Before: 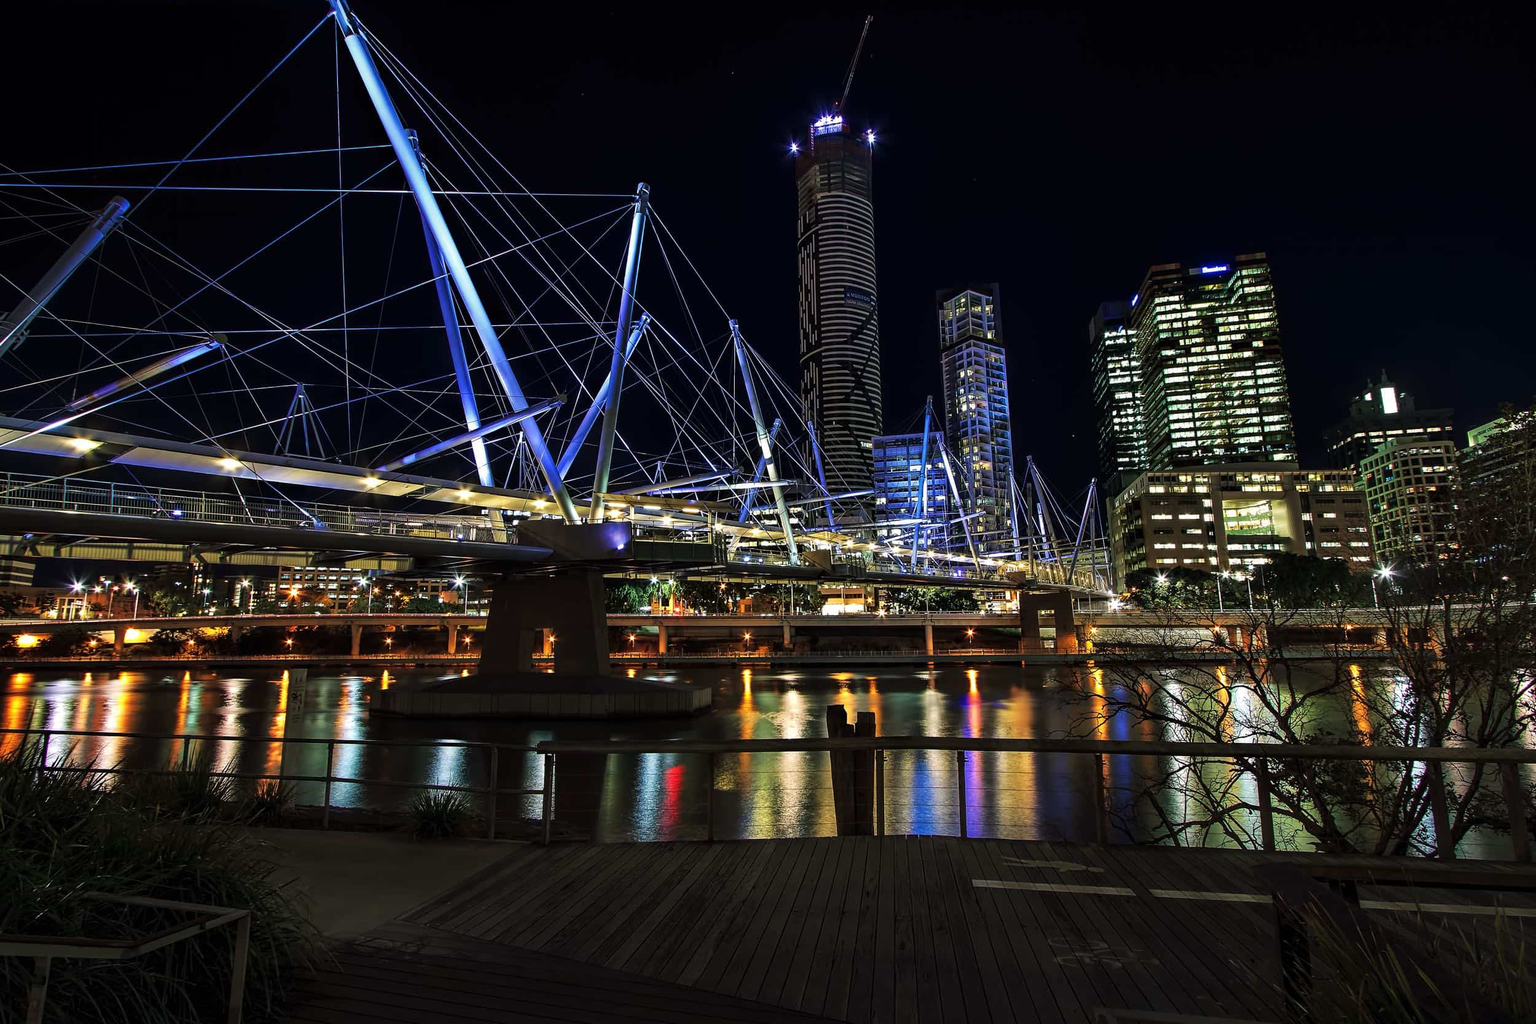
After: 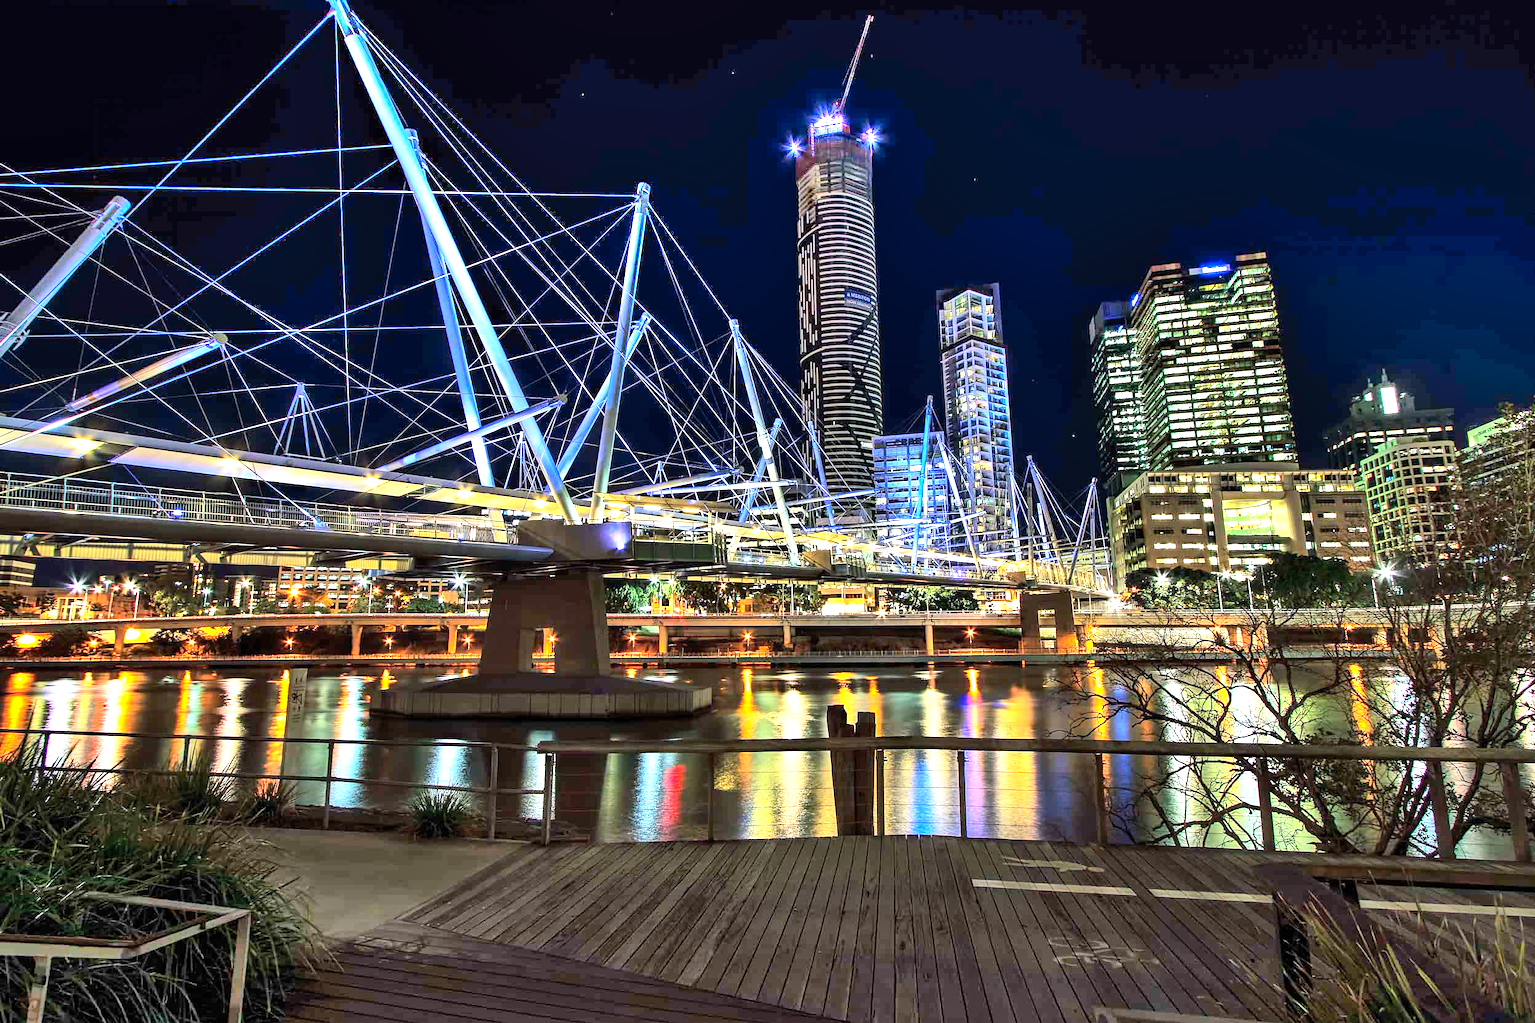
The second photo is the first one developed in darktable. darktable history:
shadows and highlights: shadows 60.12, soften with gaussian
exposure: exposure 1.22 EV, compensate highlight preservation false
contrast brightness saturation: contrast 0.201, brightness 0.155, saturation 0.216
